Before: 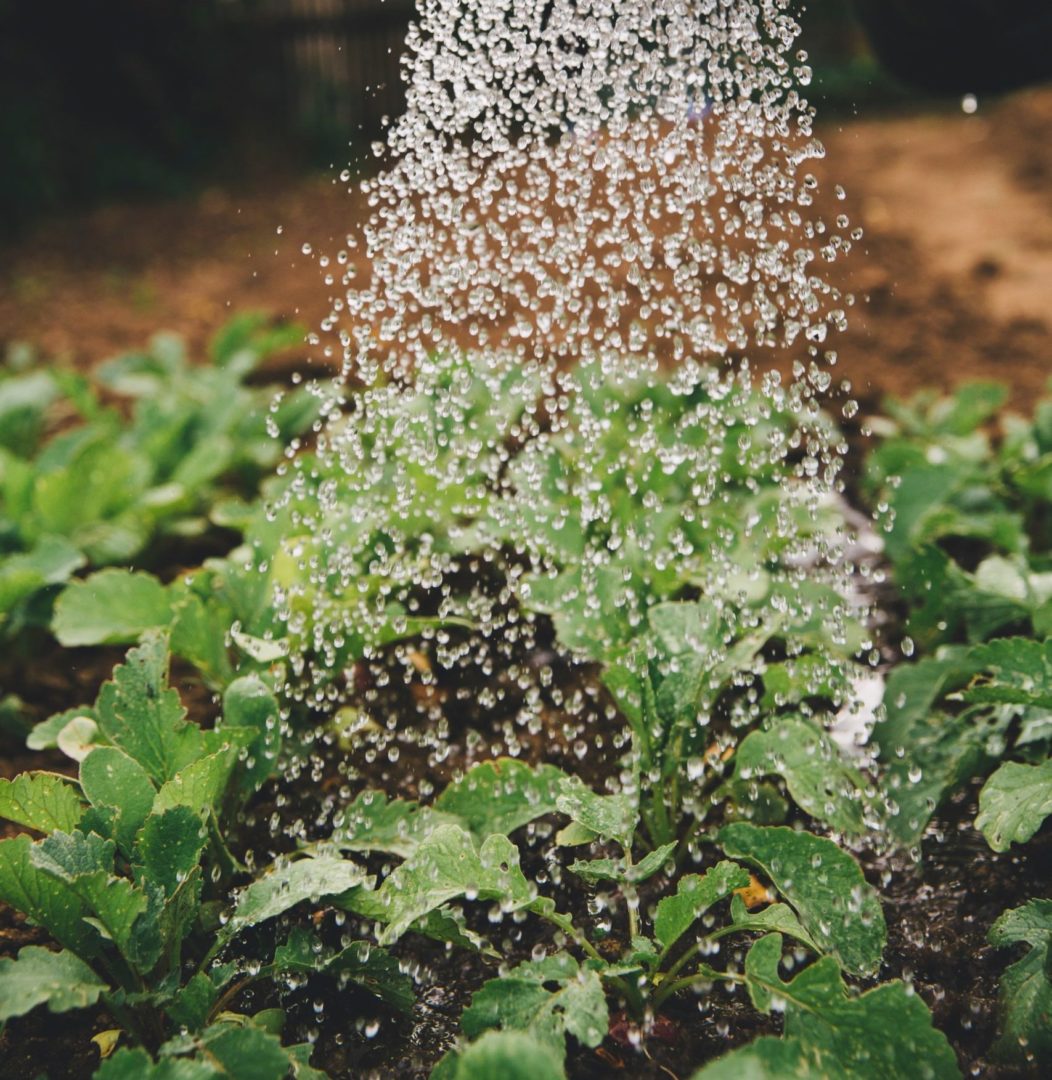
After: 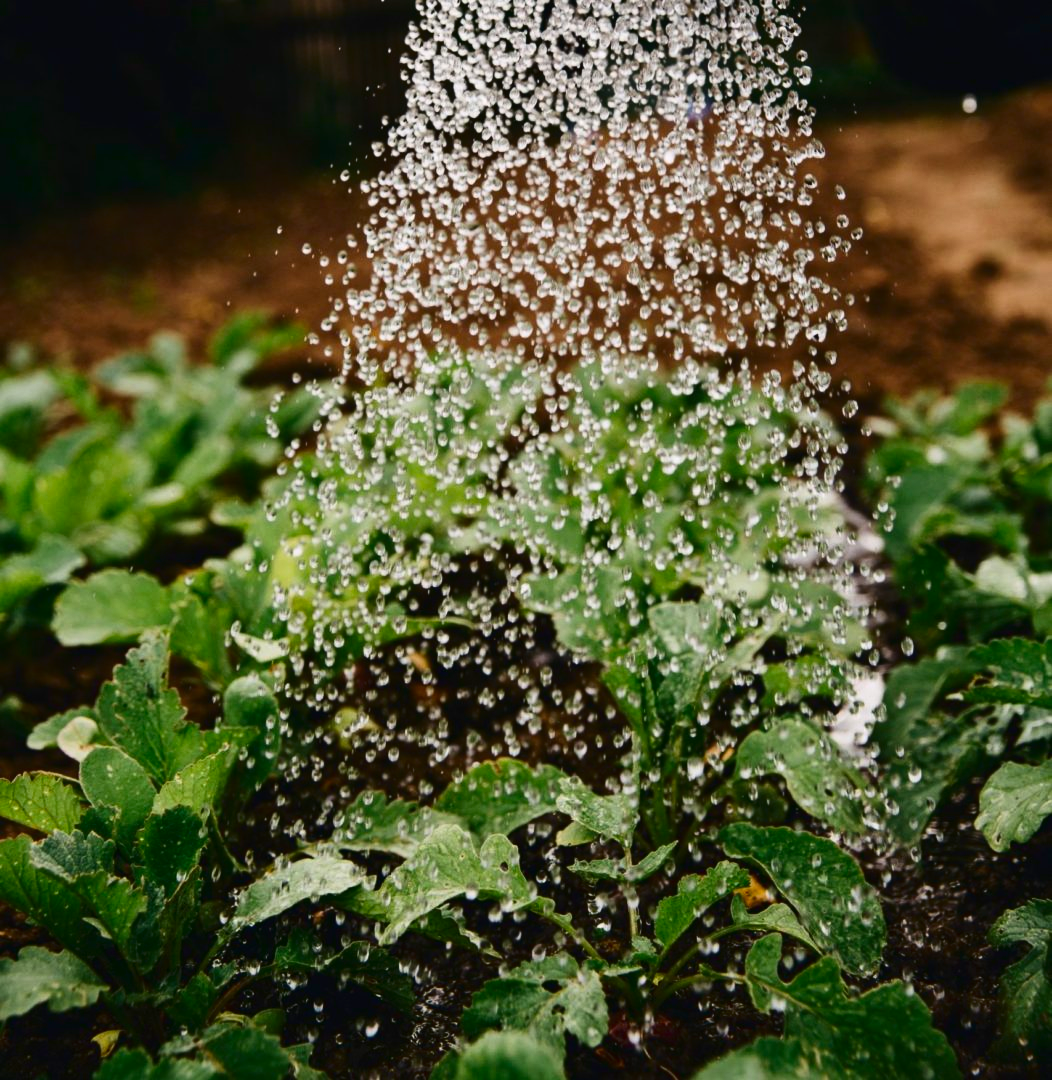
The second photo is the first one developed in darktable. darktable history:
contrast brightness saturation: contrast 0.187, brightness -0.225, saturation 0.119
